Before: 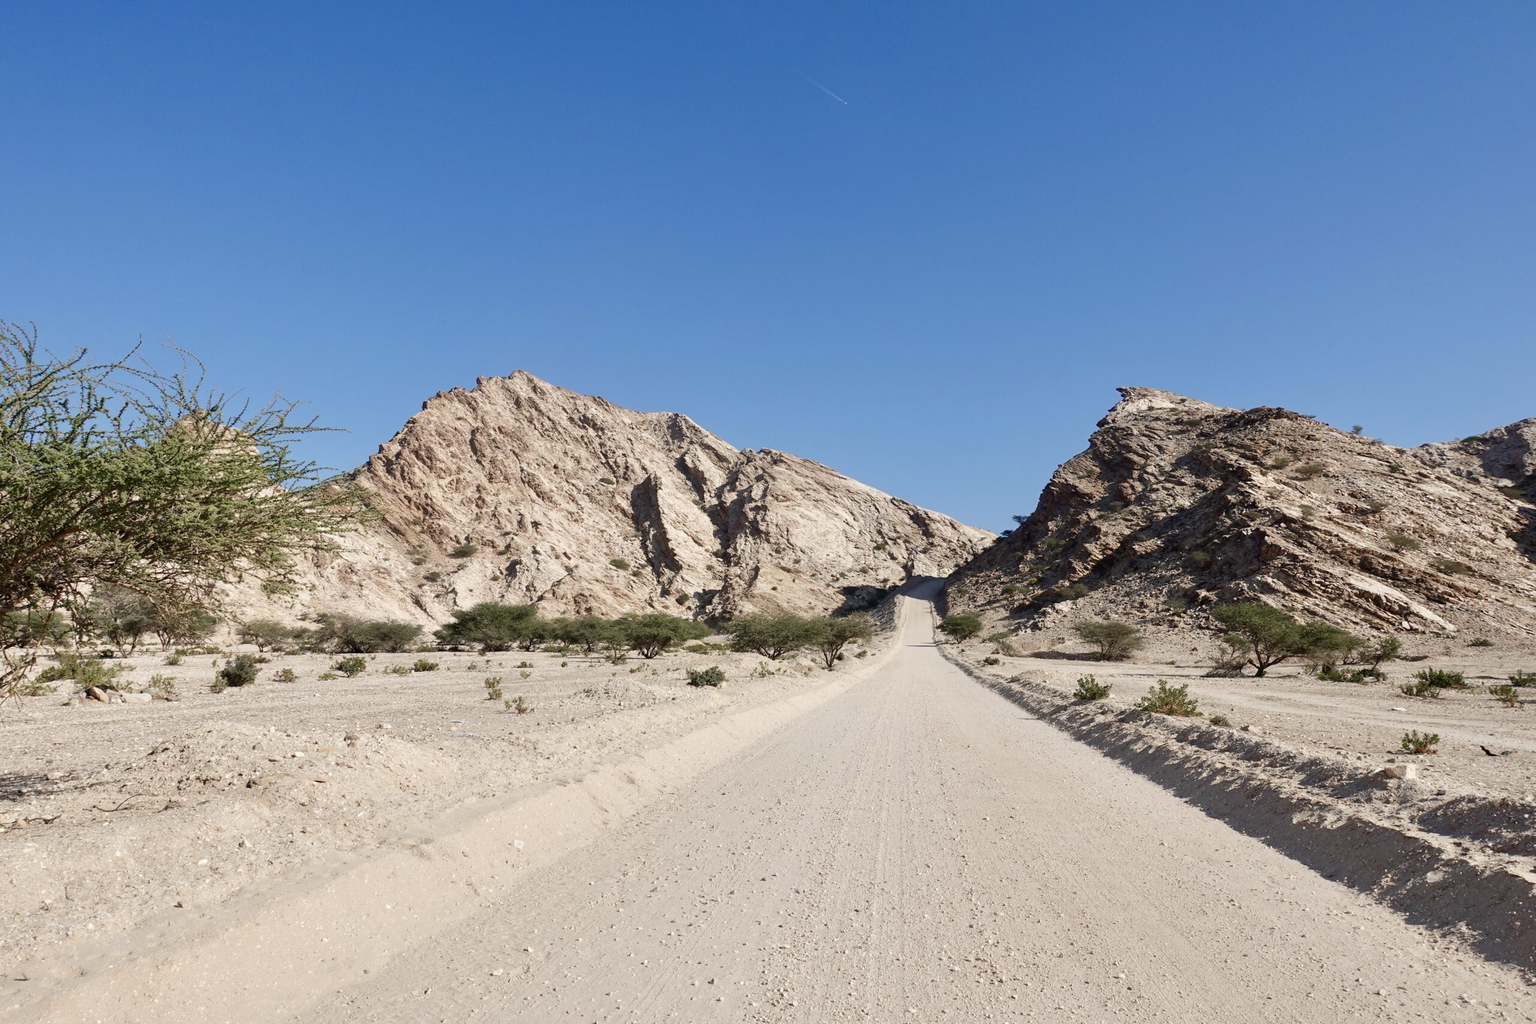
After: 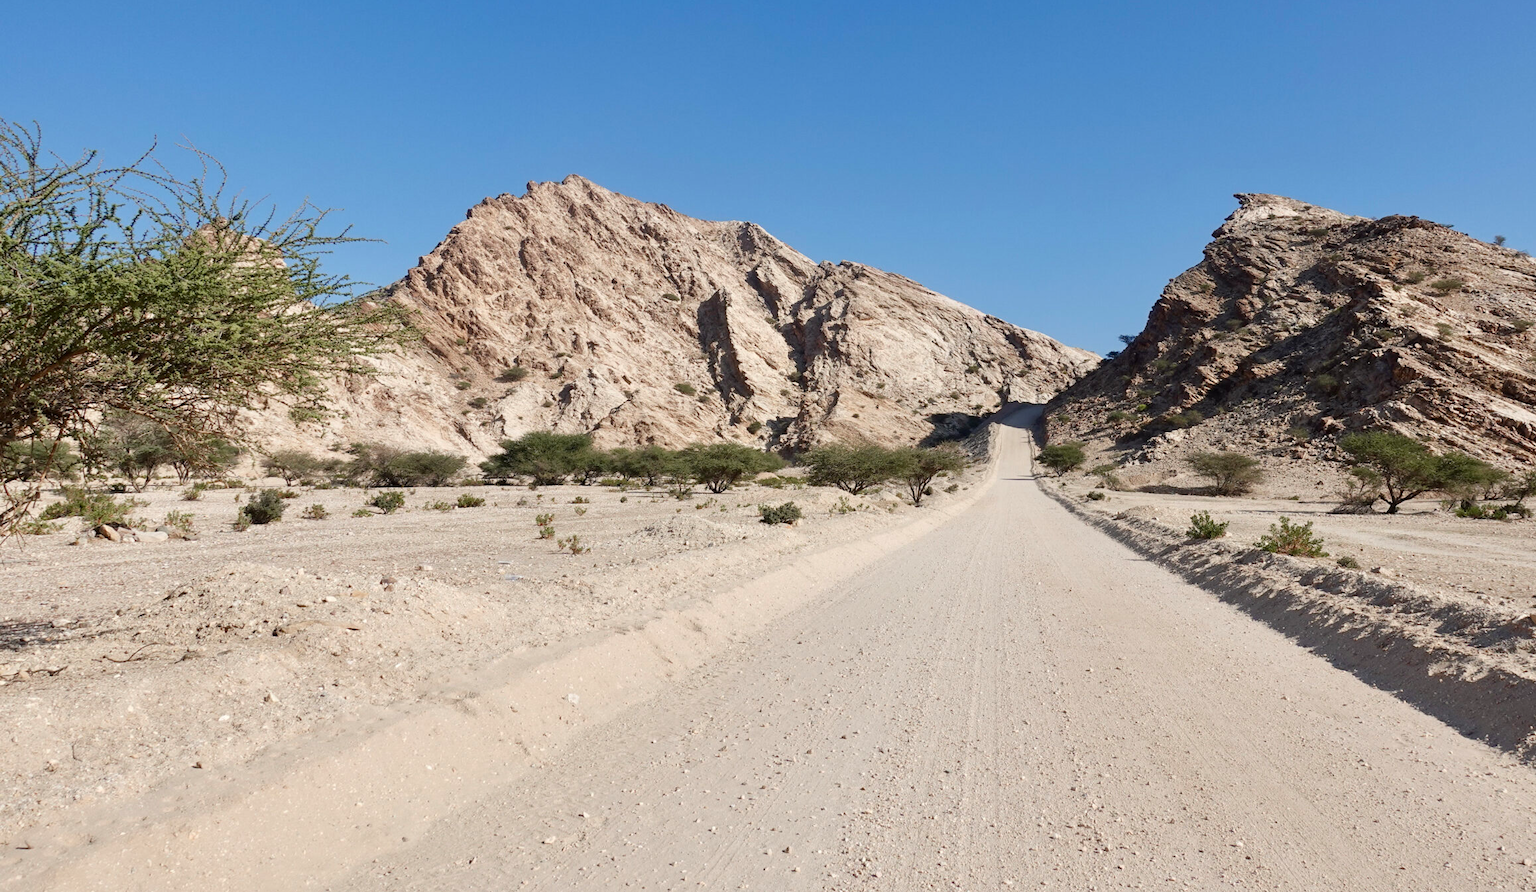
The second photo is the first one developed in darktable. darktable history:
crop: top 20.758%, right 9.456%, bottom 0.31%
